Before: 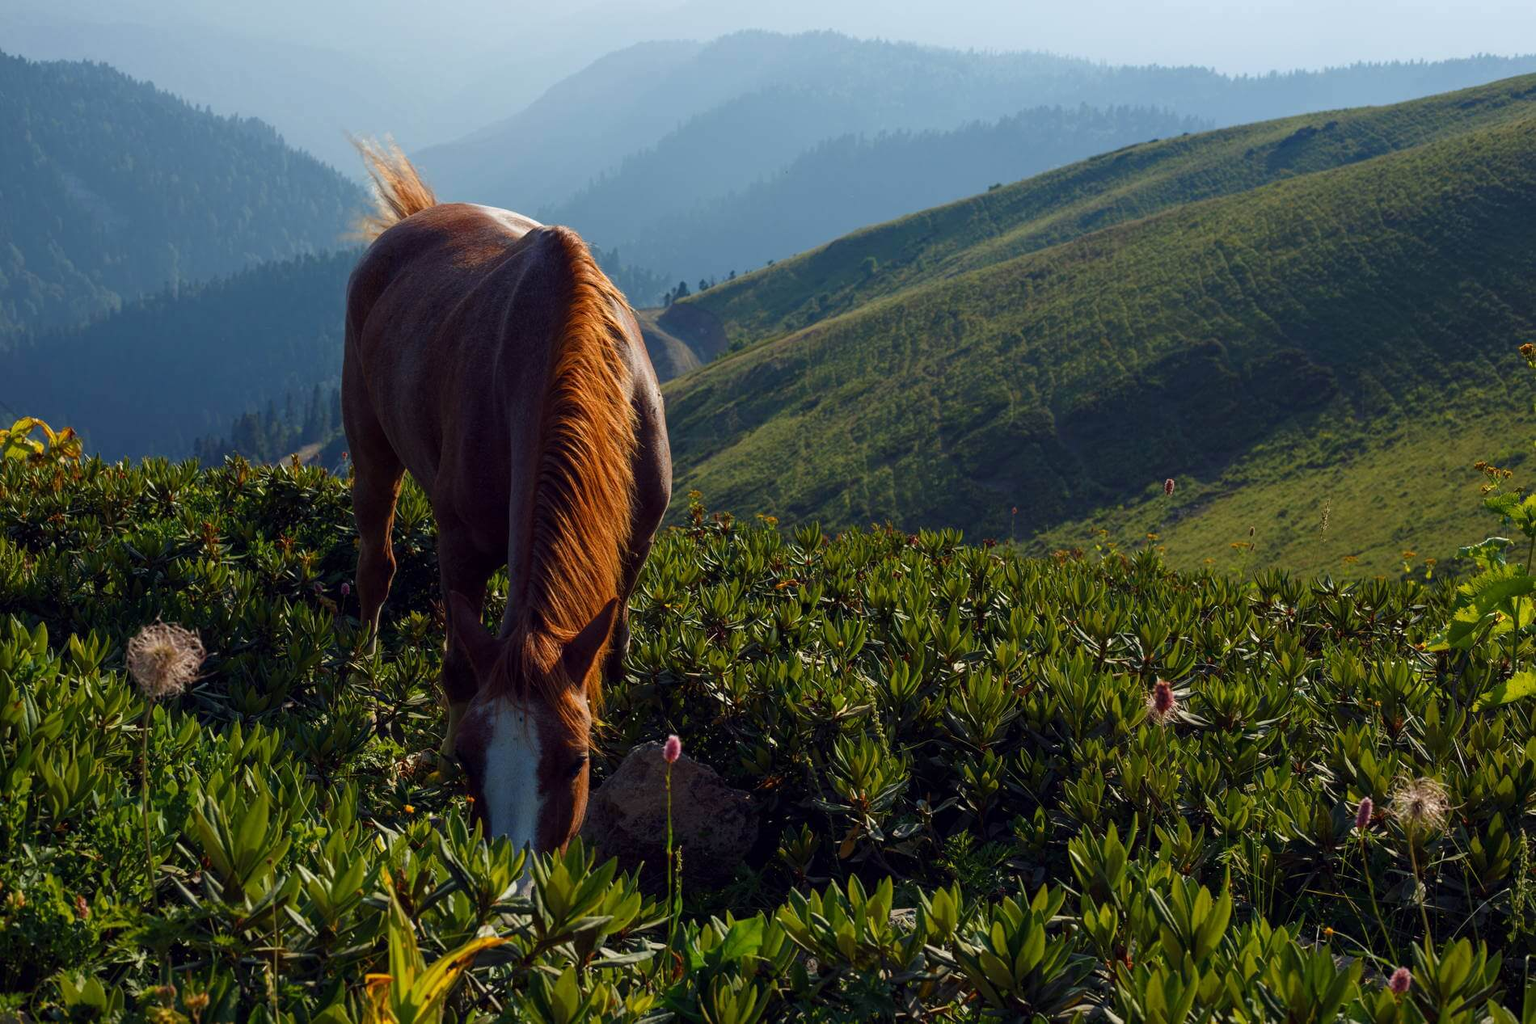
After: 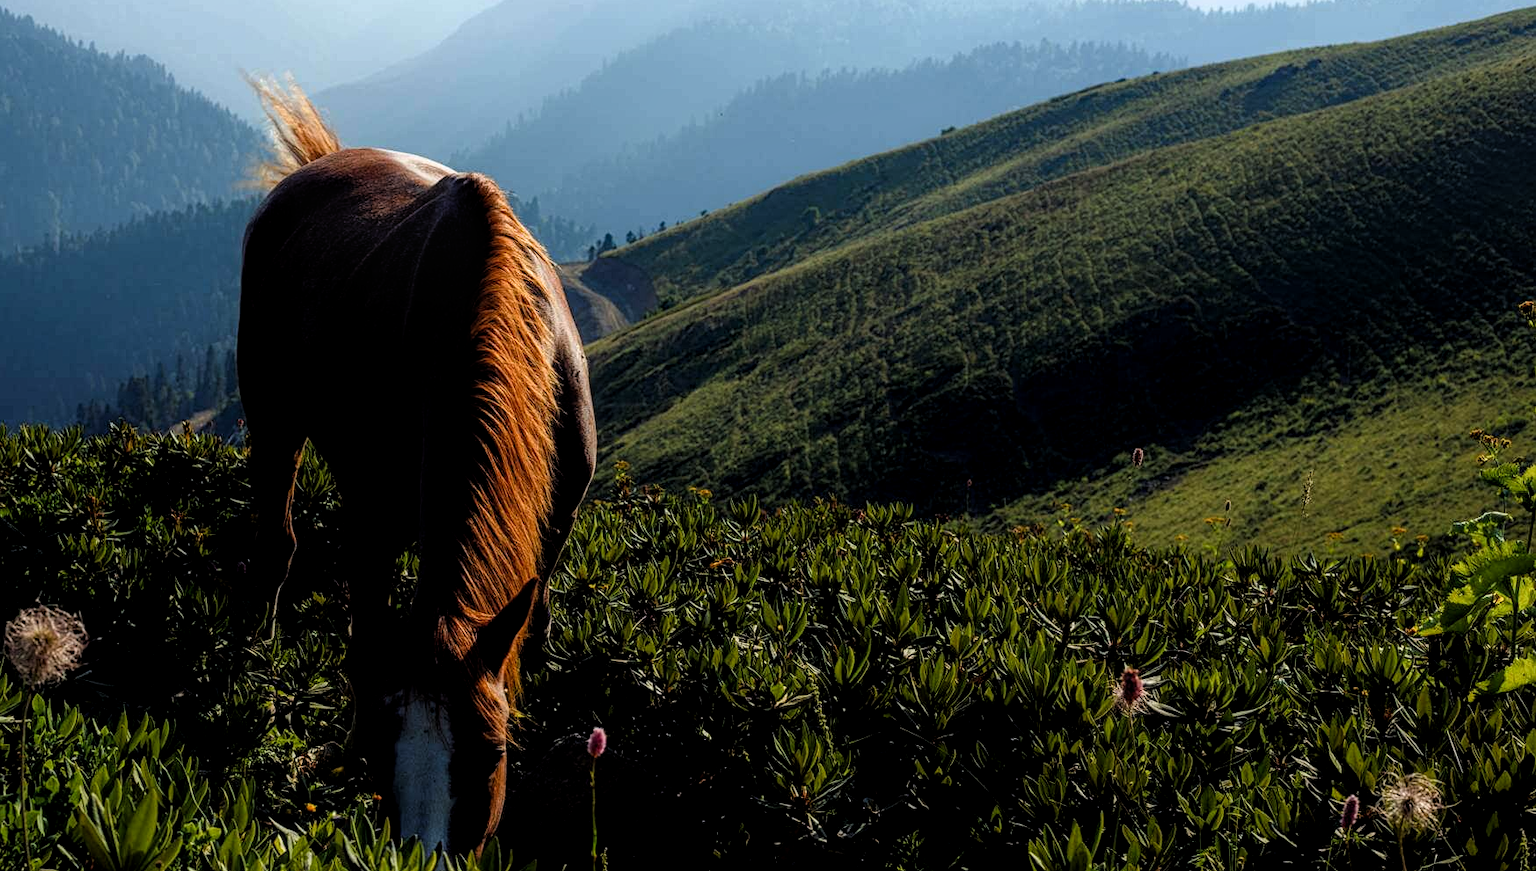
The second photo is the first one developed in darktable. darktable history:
crop: left 8.094%, top 6.565%, bottom 15.201%
filmic rgb: black relative exposure -5.54 EV, white relative exposure 2.51 EV, target black luminance 0%, hardness 4.55, latitude 66.93%, contrast 1.451, shadows ↔ highlights balance -4.13%
contrast equalizer: octaves 7, y [[0.5, 0.496, 0.435, 0.435, 0.496, 0.5], [0.5 ×6], [0.5 ×6], [0 ×6], [0 ×6]]
haze removal: compatibility mode true, adaptive false
contrast brightness saturation: contrast 0.036, saturation 0.066
local contrast: on, module defaults
